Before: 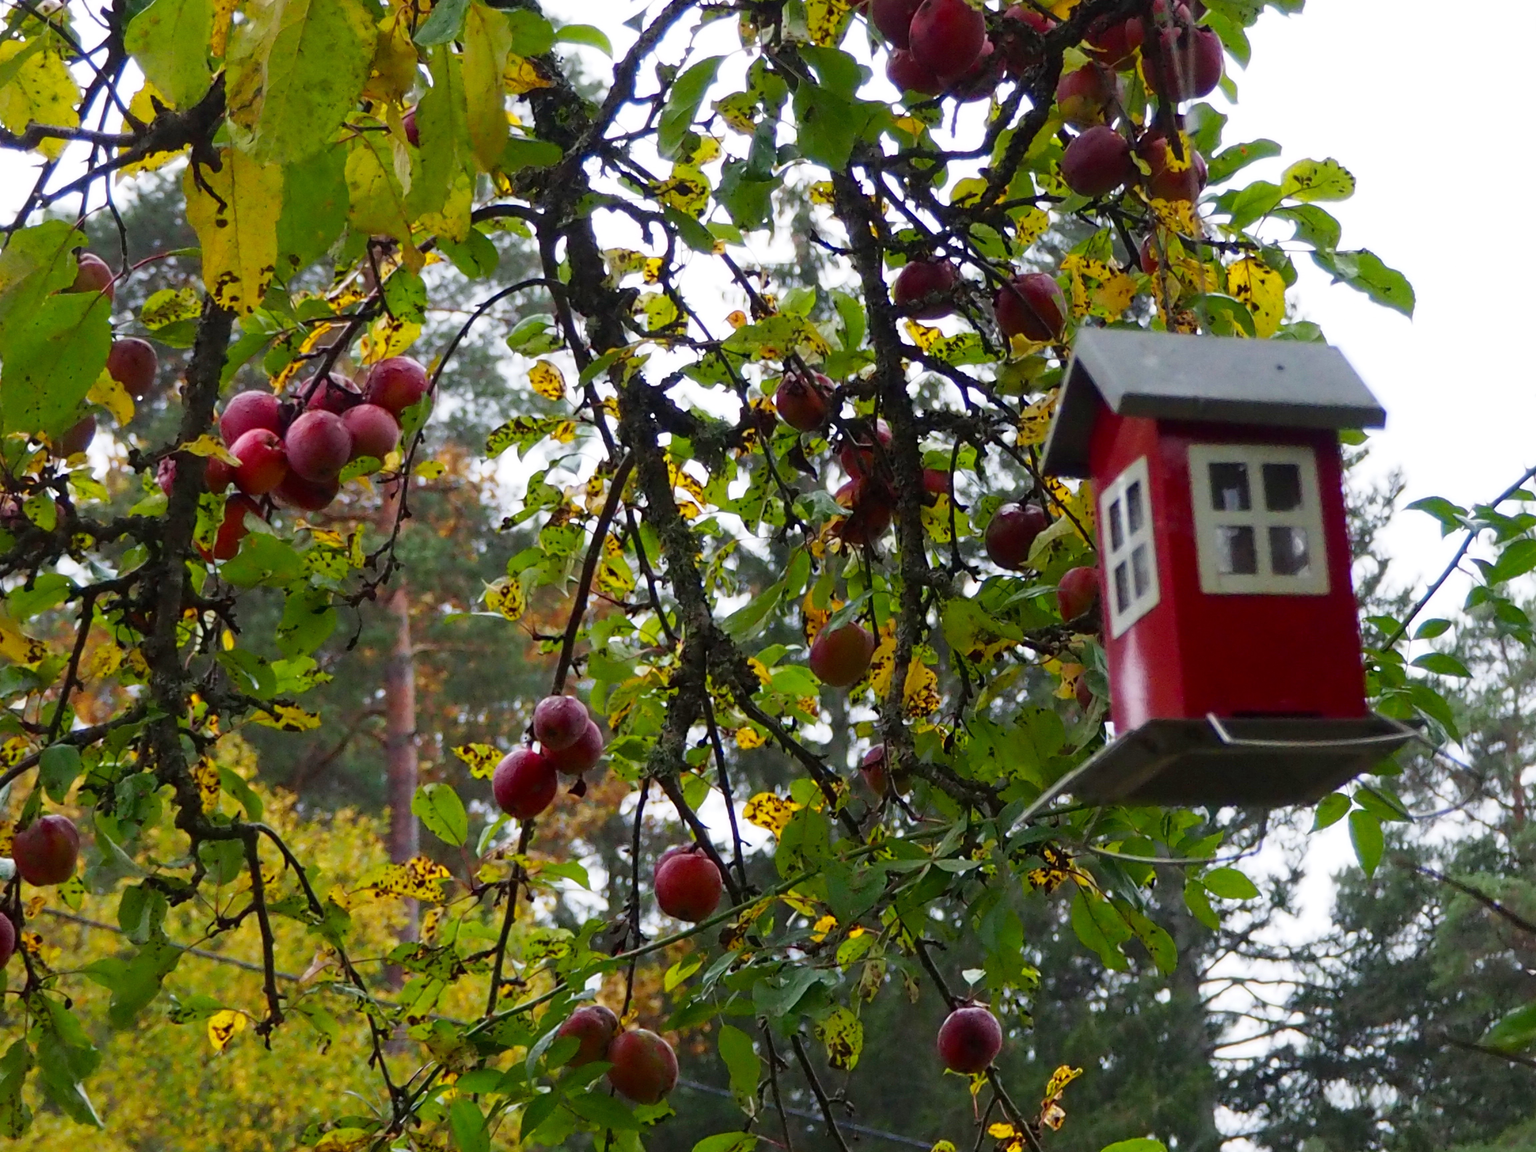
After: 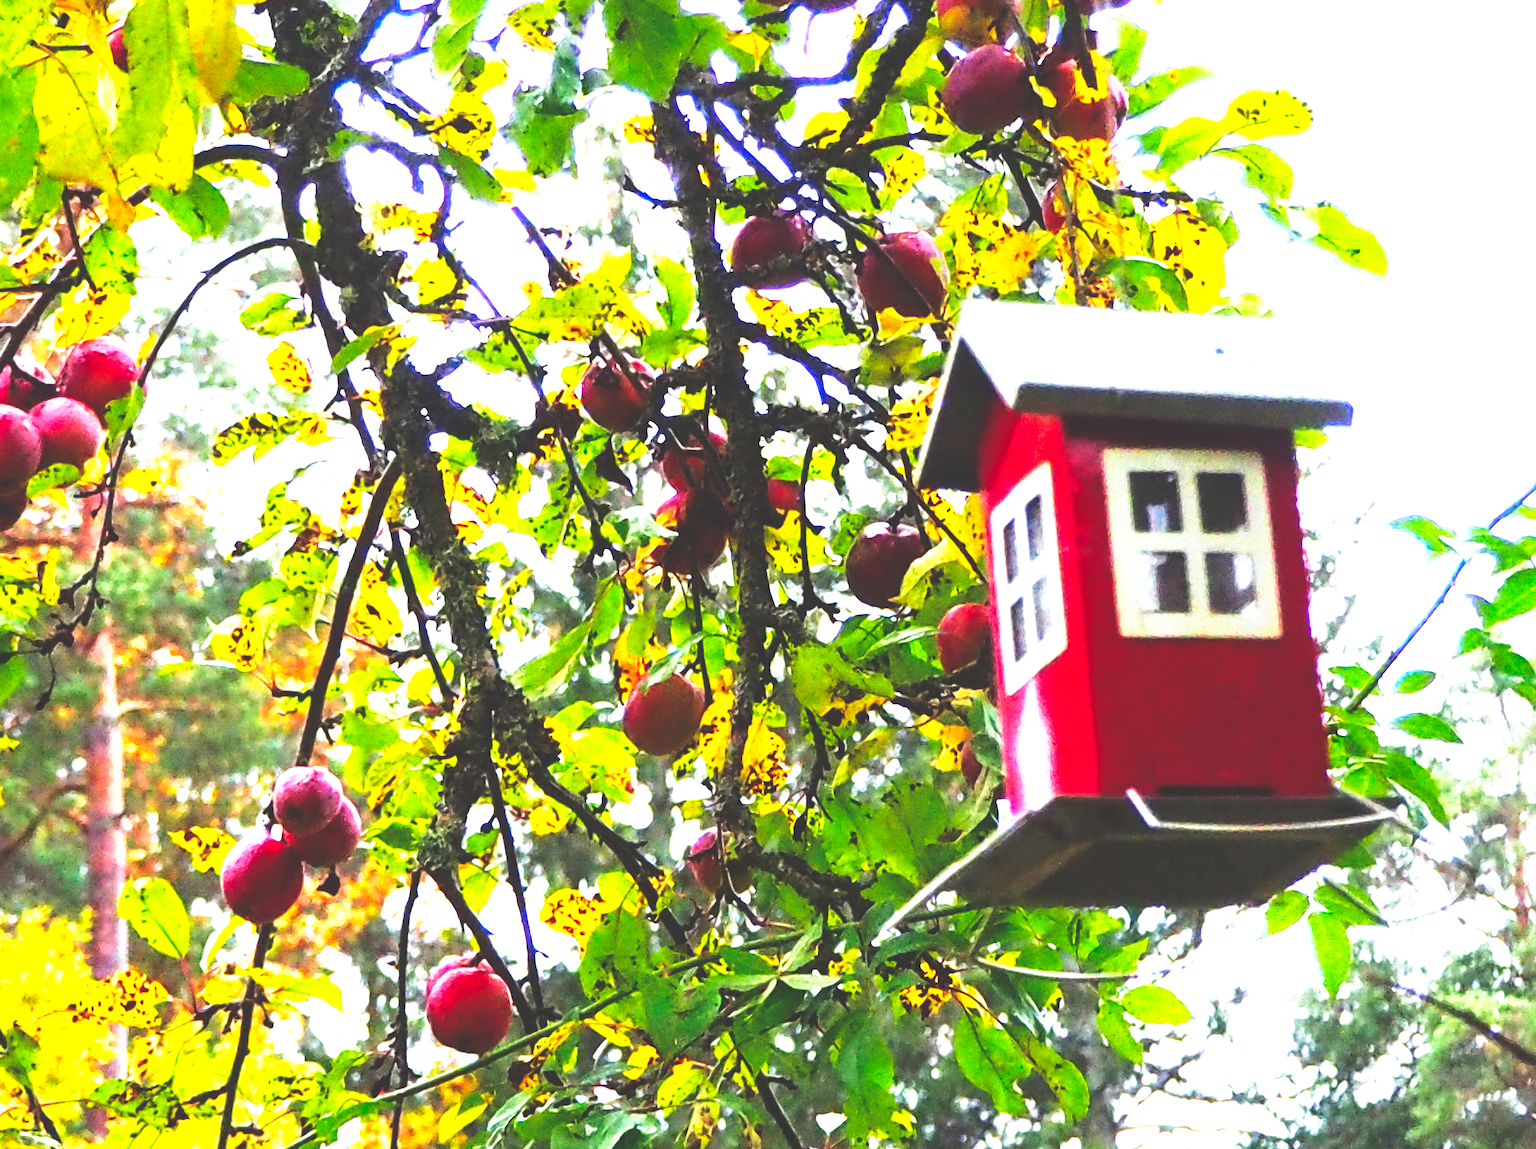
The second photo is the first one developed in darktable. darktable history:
color balance: lift [1, 1.001, 0.999, 1.001], gamma [1, 1.004, 1.007, 0.993], gain [1, 0.991, 0.987, 1.013], contrast 7.5%, contrast fulcrum 10%, output saturation 115%
color correction: highlights a* 0.003, highlights b* -0.283
exposure: black level correction 0, exposure 1.675 EV, compensate exposure bias true, compensate highlight preservation false
local contrast: highlights 100%, shadows 100%, detail 120%, midtone range 0.2
crop and rotate: left 20.74%, top 7.912%, right 0.375%, bottom 13.378%
base curve: curves: ch0 [(0, 0.036) (0.007, 0.037) (0.604, 0.887) (1, 1)], preserve colors none
